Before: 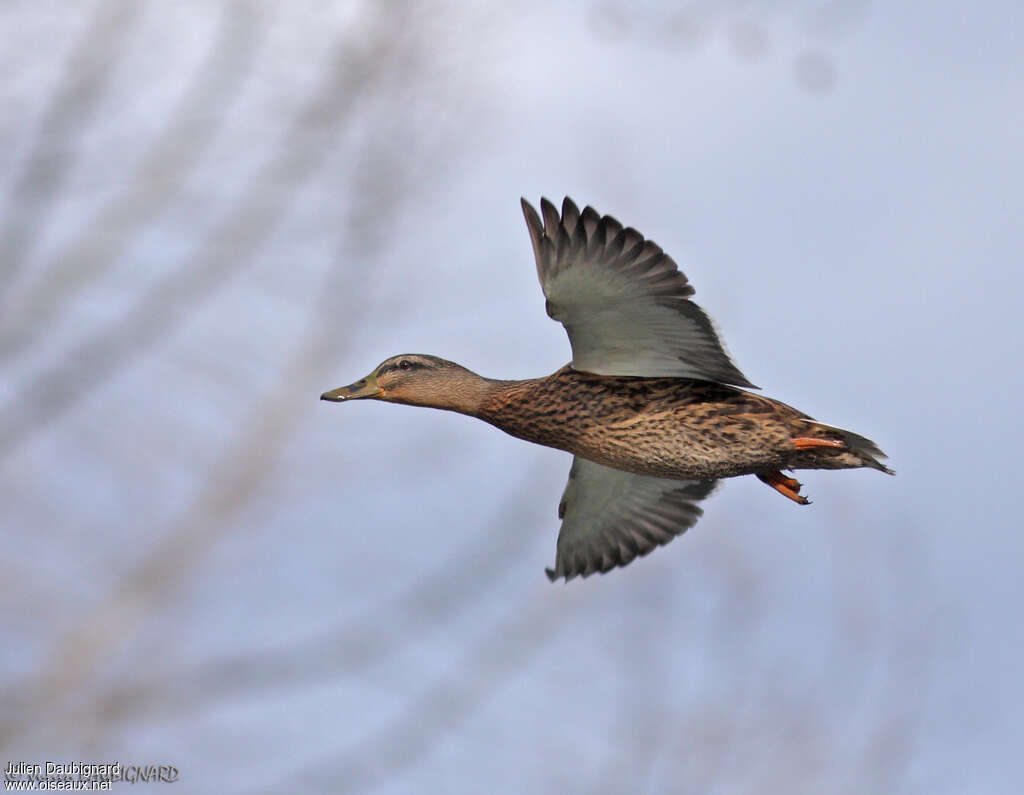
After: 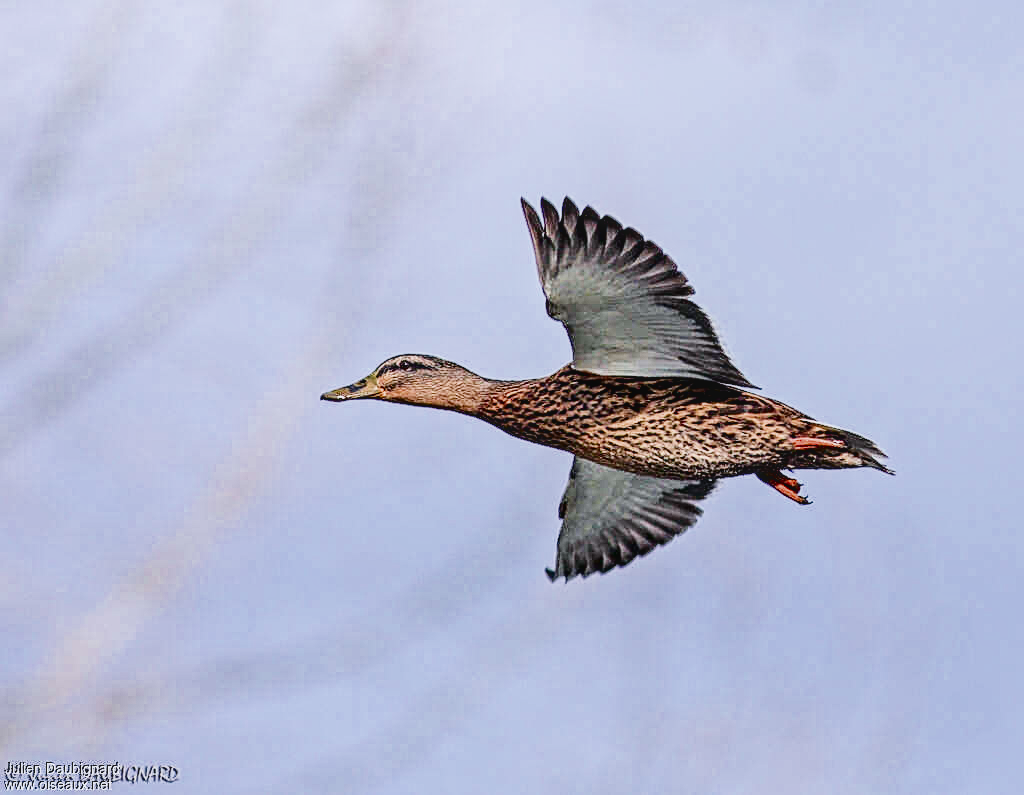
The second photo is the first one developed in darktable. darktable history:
local contrast: detail 113%
contrast brightness saturation: contrast 0.085, brightness -0.594, saturation 0.166
filmic rgb: middle gray luminance 29.02%, black relative exposure -10.24 EV, white relative exposure 5.47 EV, threshold 5.95 EV, target black luminance 0%, hardness 3.96, latitude 1.74%, contrast 1.128, highlights saturation mix 4.9%, shadows ↔ highlights balance 14.39%, enable highlight reconstruction true
exposure: exposure 1.156 EV, compensate highlight preservation false
contrast equalizer: y [[0.5, 0.5, 0.5, 0.539, 0.64, 0.611], [0.5 ×6], [0.5 ×6], [0 ×6], [0 ×6]]
tone equalizer: -8 EV -0.776 EV, -7 EV -0.695 EV, -6 EV -0.584 EV, -5 EV -0.368 EV, -3 EV 0.379 EV, -2 EV 0.6 EV, -1 EV 0.683 EV, +0 EV 0.771 EV
color calibration: illuminant as shot in camera, x 0.358, y 0.373, temperature 4628.91 K
sharpen: on, module defaults
